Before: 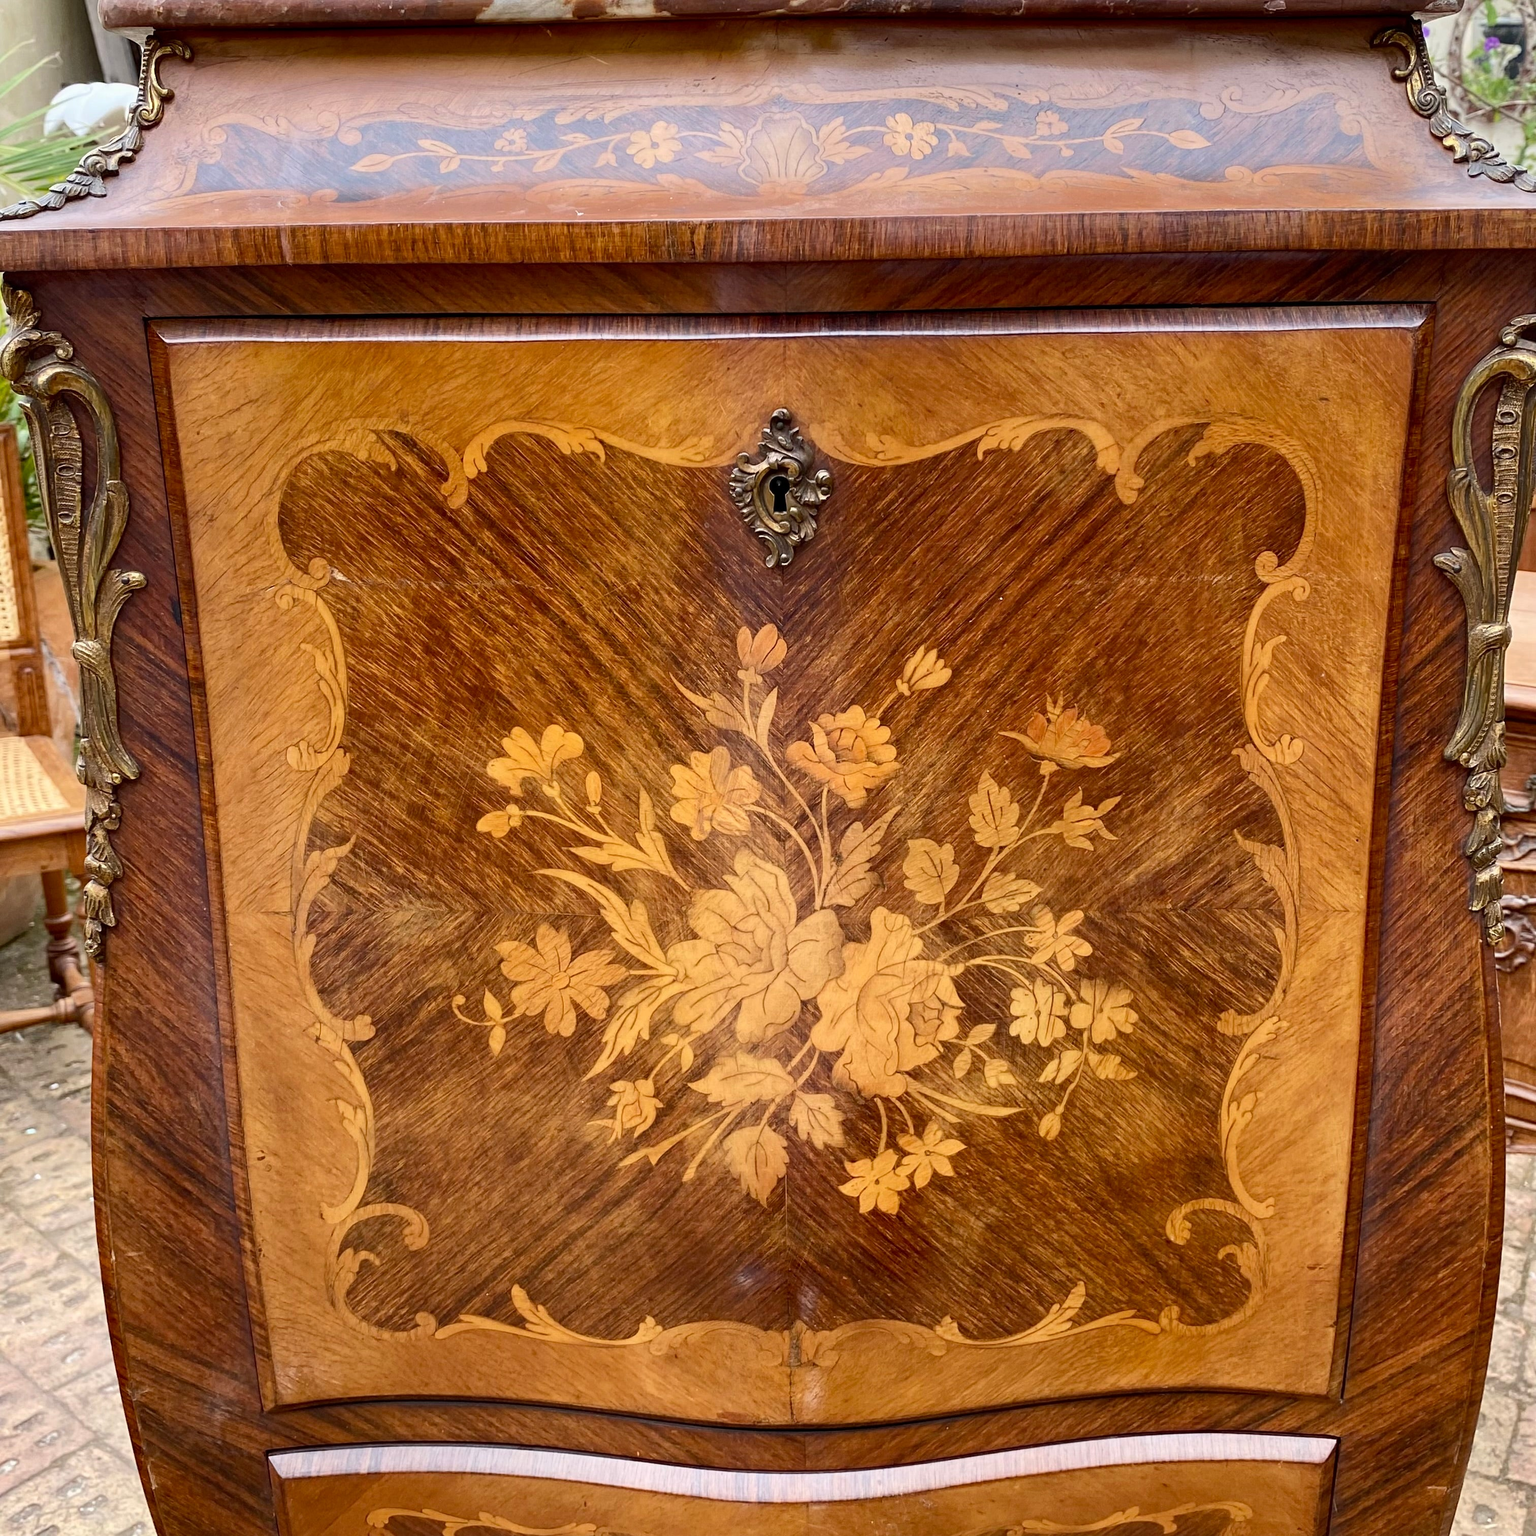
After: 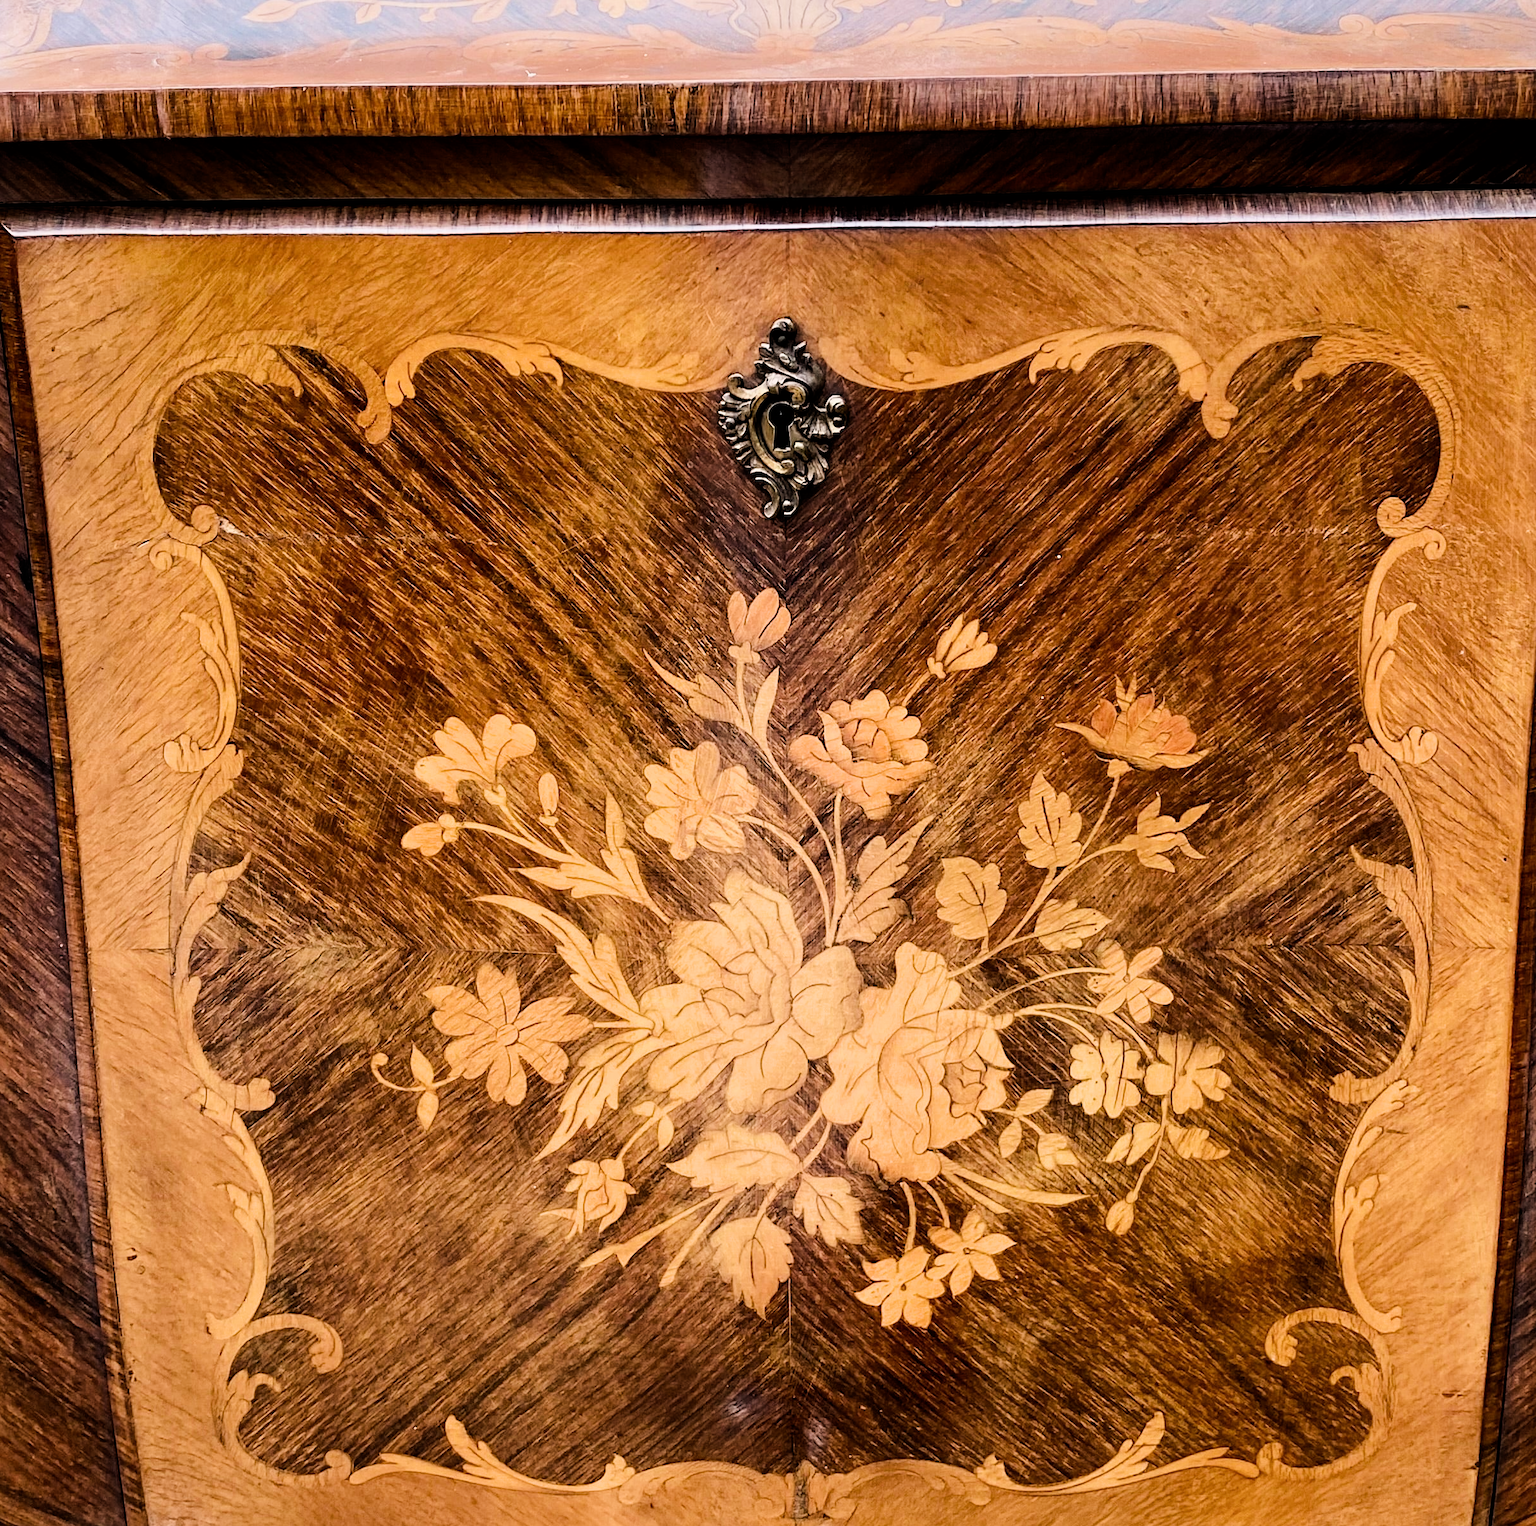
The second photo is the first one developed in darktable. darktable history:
filmic rgb: black relative exposure -4.74 EV, white relative exposure 4.05 EV, hardness 2.78
crop and rotate: left 10.168%, top 10.057%, right 9.995%, bottom 10.586%
sharpen: amount 0.203
tone equalizer: -8 EV -1.12 EV, -7 EV -0.986 EV, -6 EV -0.872 EV, -5 EV -0.612 EV, -3 EV 0.566 EV, -2 EV 0.871 EV, -1 EV 1 EV, +0 EV 1.06 EV, edges refinement/feathering 500, mask exposure compensation -1.57 EV, preserve details no
